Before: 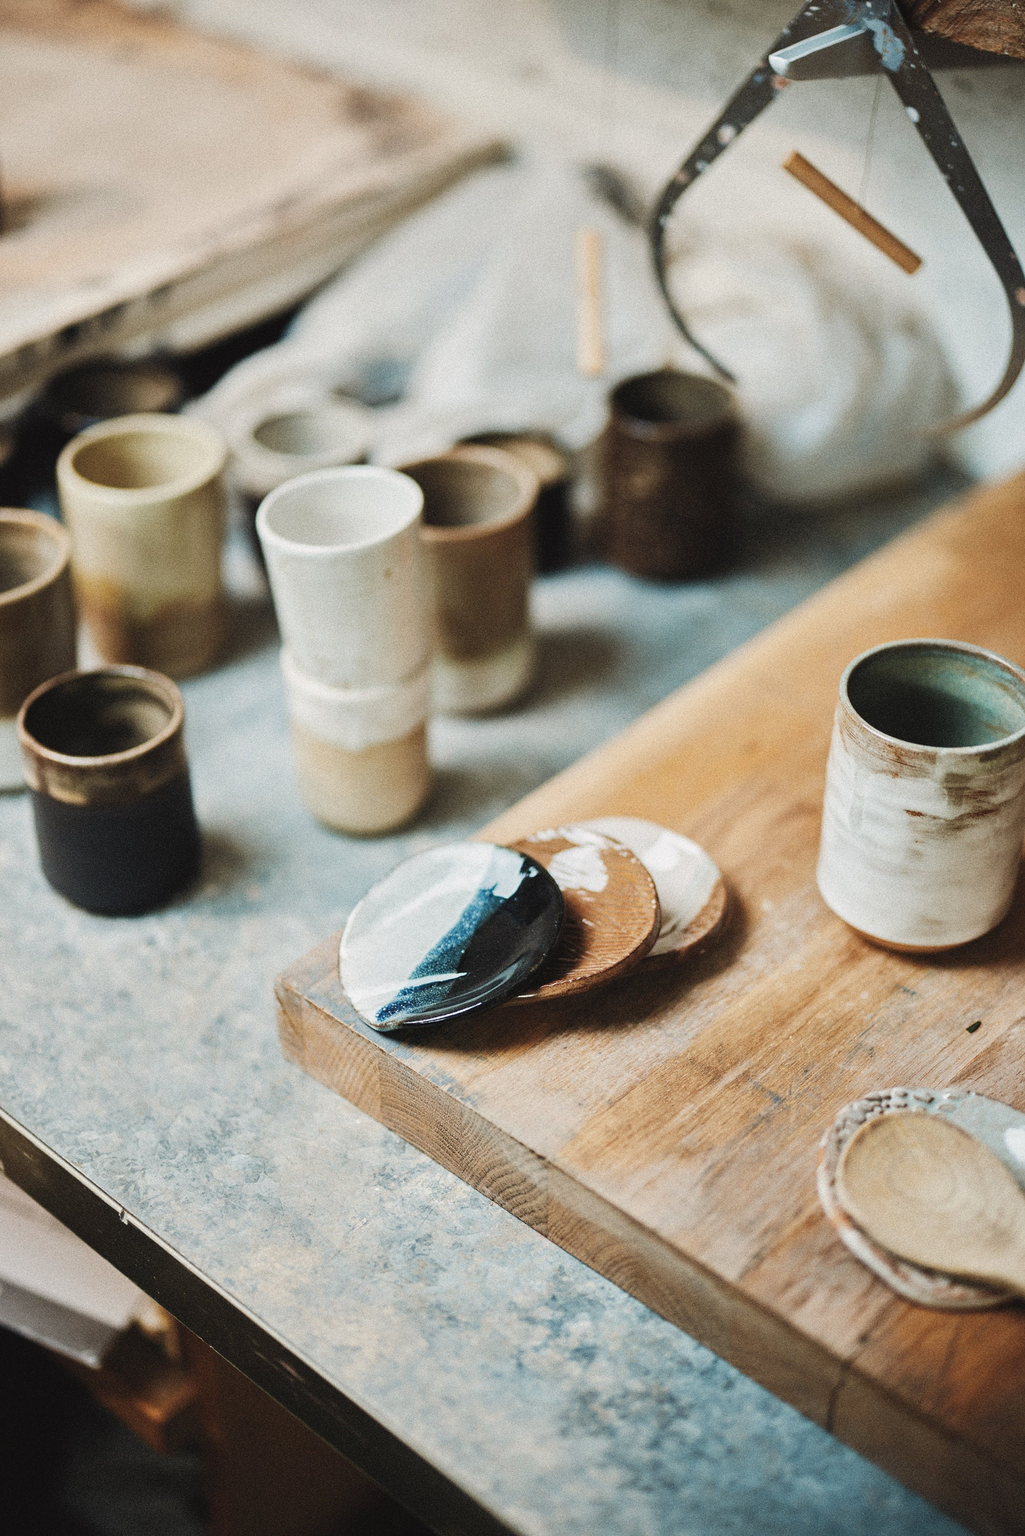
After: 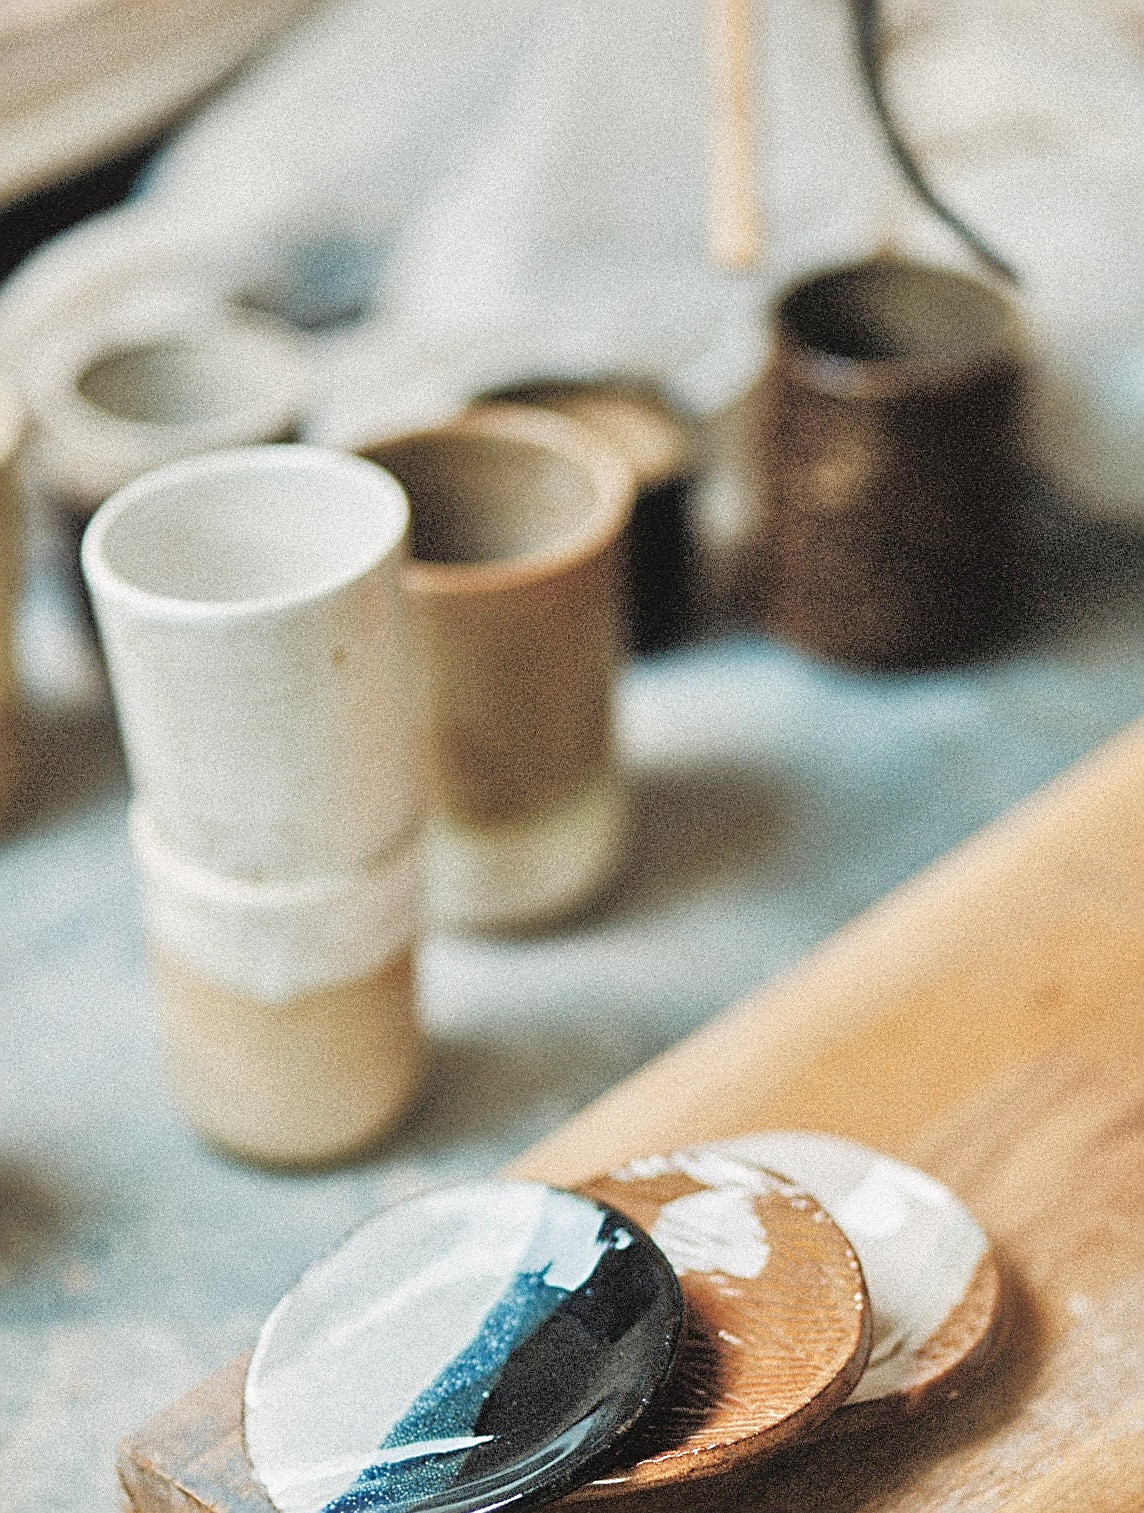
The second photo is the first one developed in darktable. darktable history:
sharpen: radius 2.767
crop: left 20.932%, top 15.471%, right 21.848%, bottom 34.081%
tone equalizer: -7 EV 0.15 EV, -6 EV 0.6 EV, -5 EV 1.15 EV, -4 EV 1.33 EV, -3 EV 1.15 EV, -2 EV 0.6 EV, -1 EV 0.15 EV, mask exposure compensation -0.5 EV
